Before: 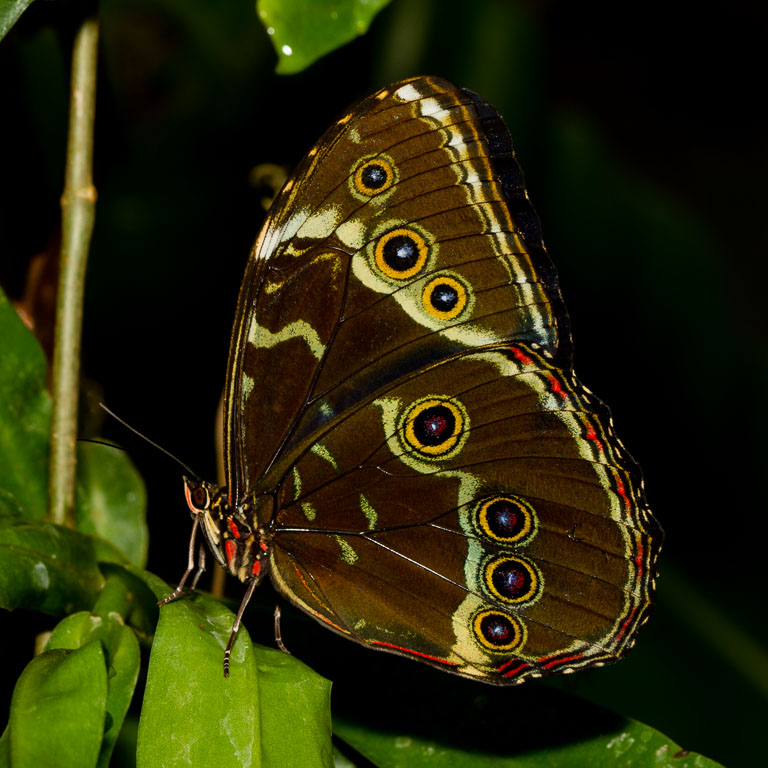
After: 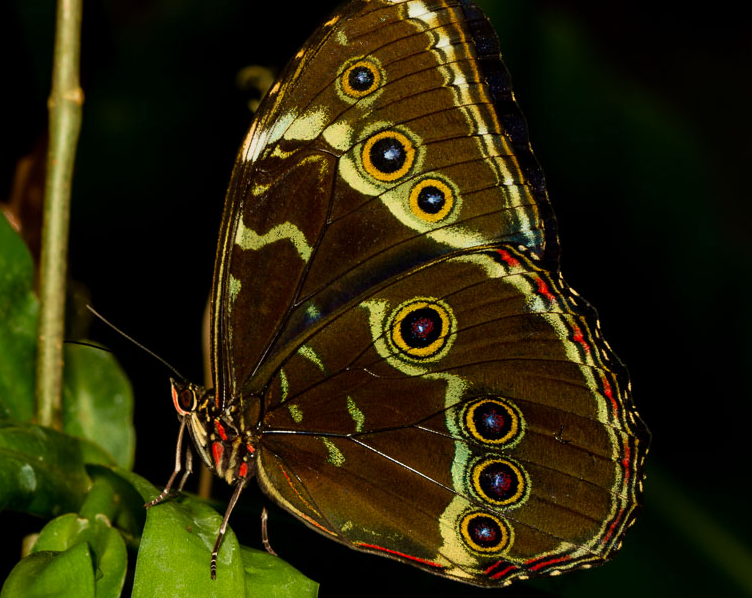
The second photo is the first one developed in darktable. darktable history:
velvia: strength 45%
crop and rotate: left 1.814%, top 12.818%, right 0.25%, bottom 9.225%
